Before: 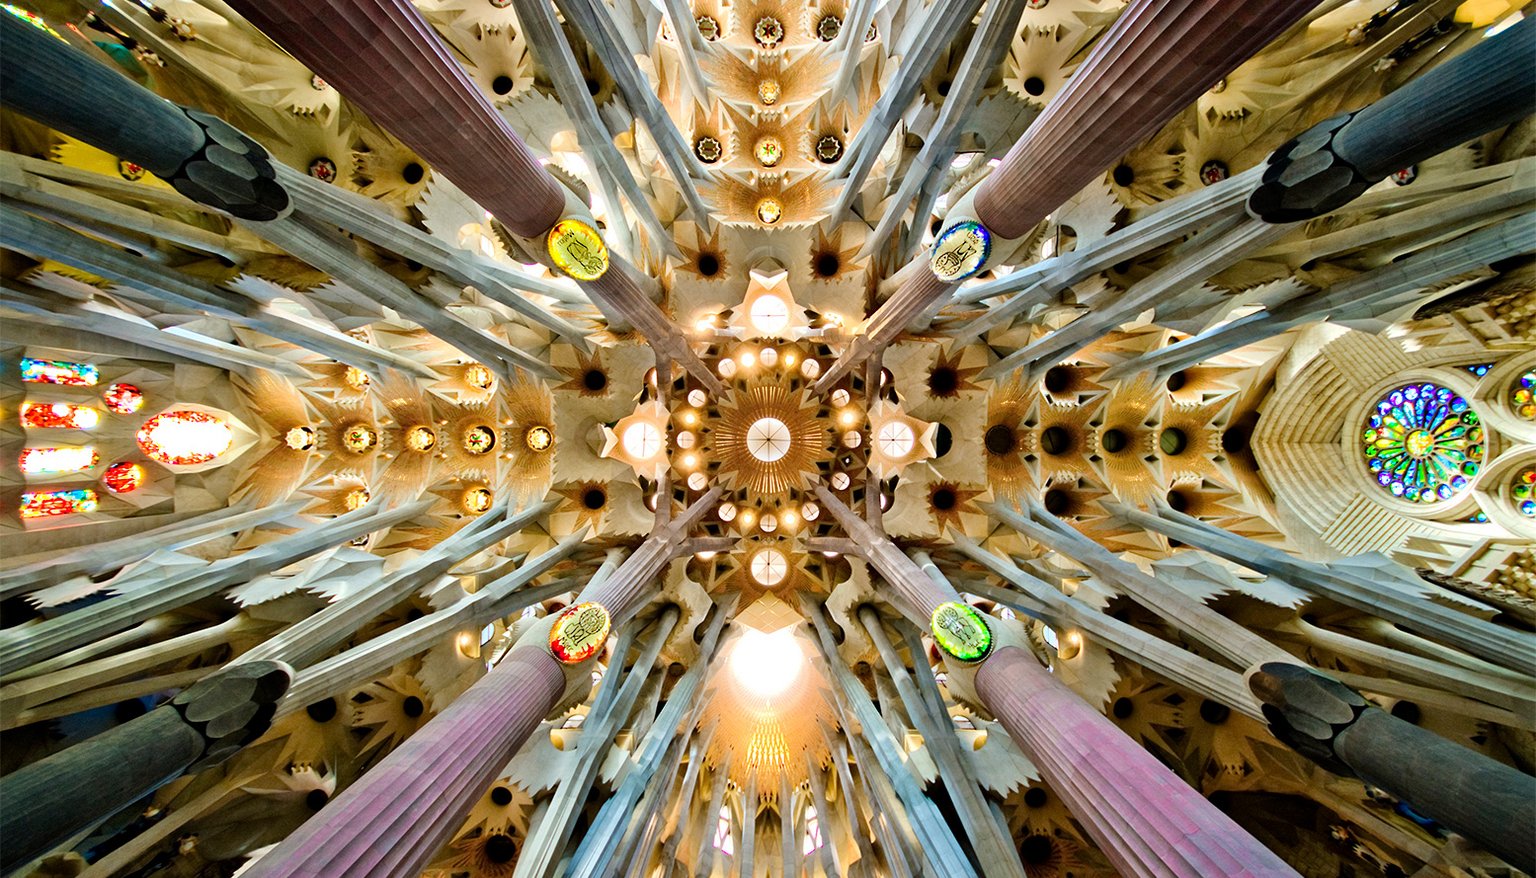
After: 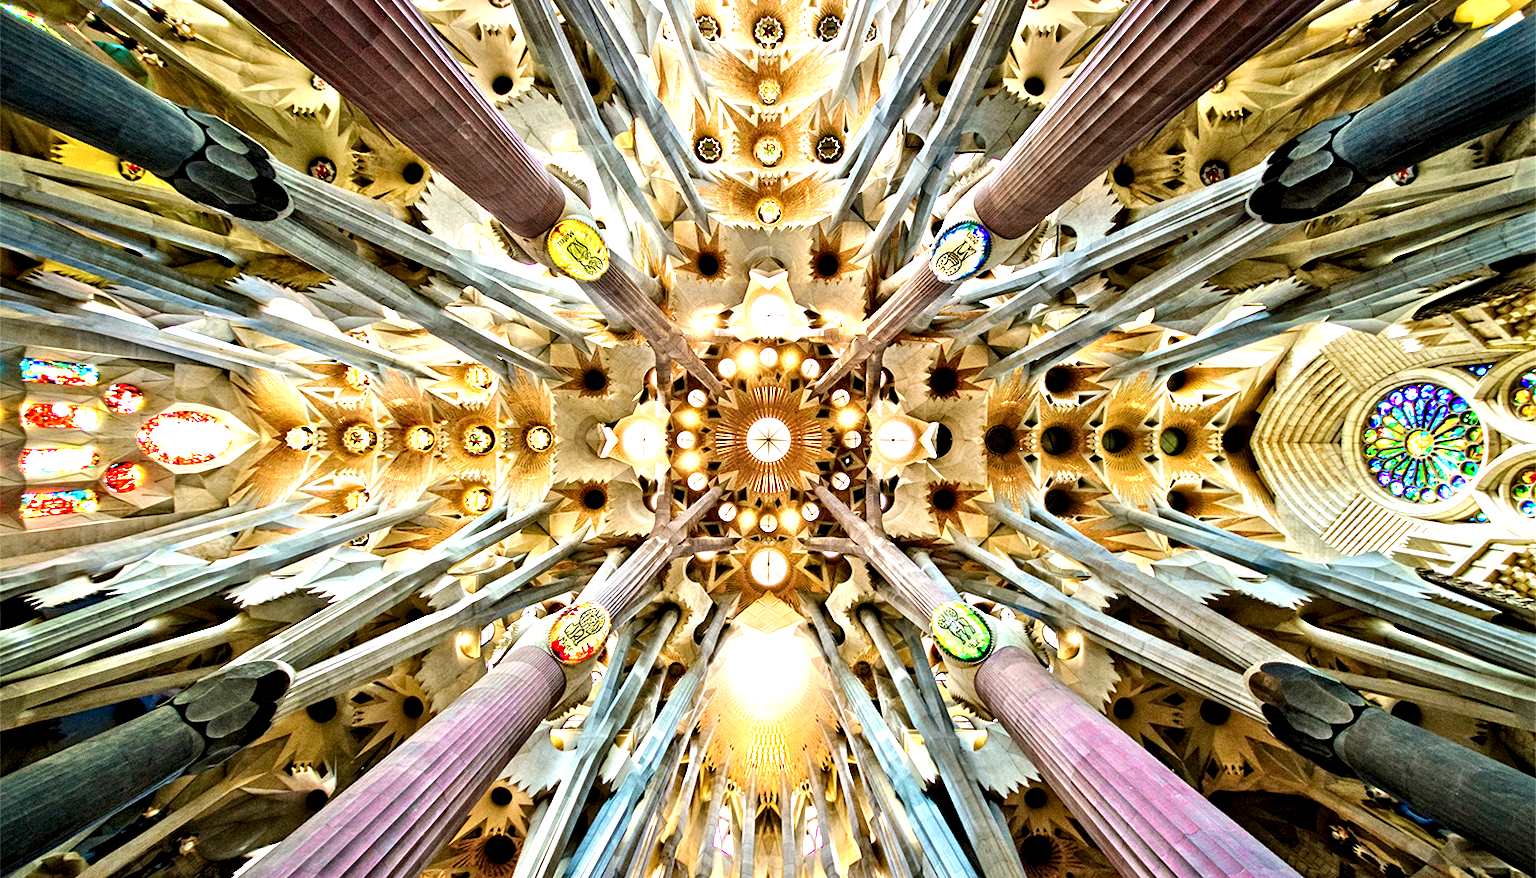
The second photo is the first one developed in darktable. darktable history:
contrast equalizer: y [[0.506, 0.531, 0.562, 0.606, 0.638, 0.669], [0.5 ×6], [0.5 ×6], [0 ×6], [0 ×6]]
exposure: black level correction 0, exposure 0.698 EV, compensate highlight preservation false
